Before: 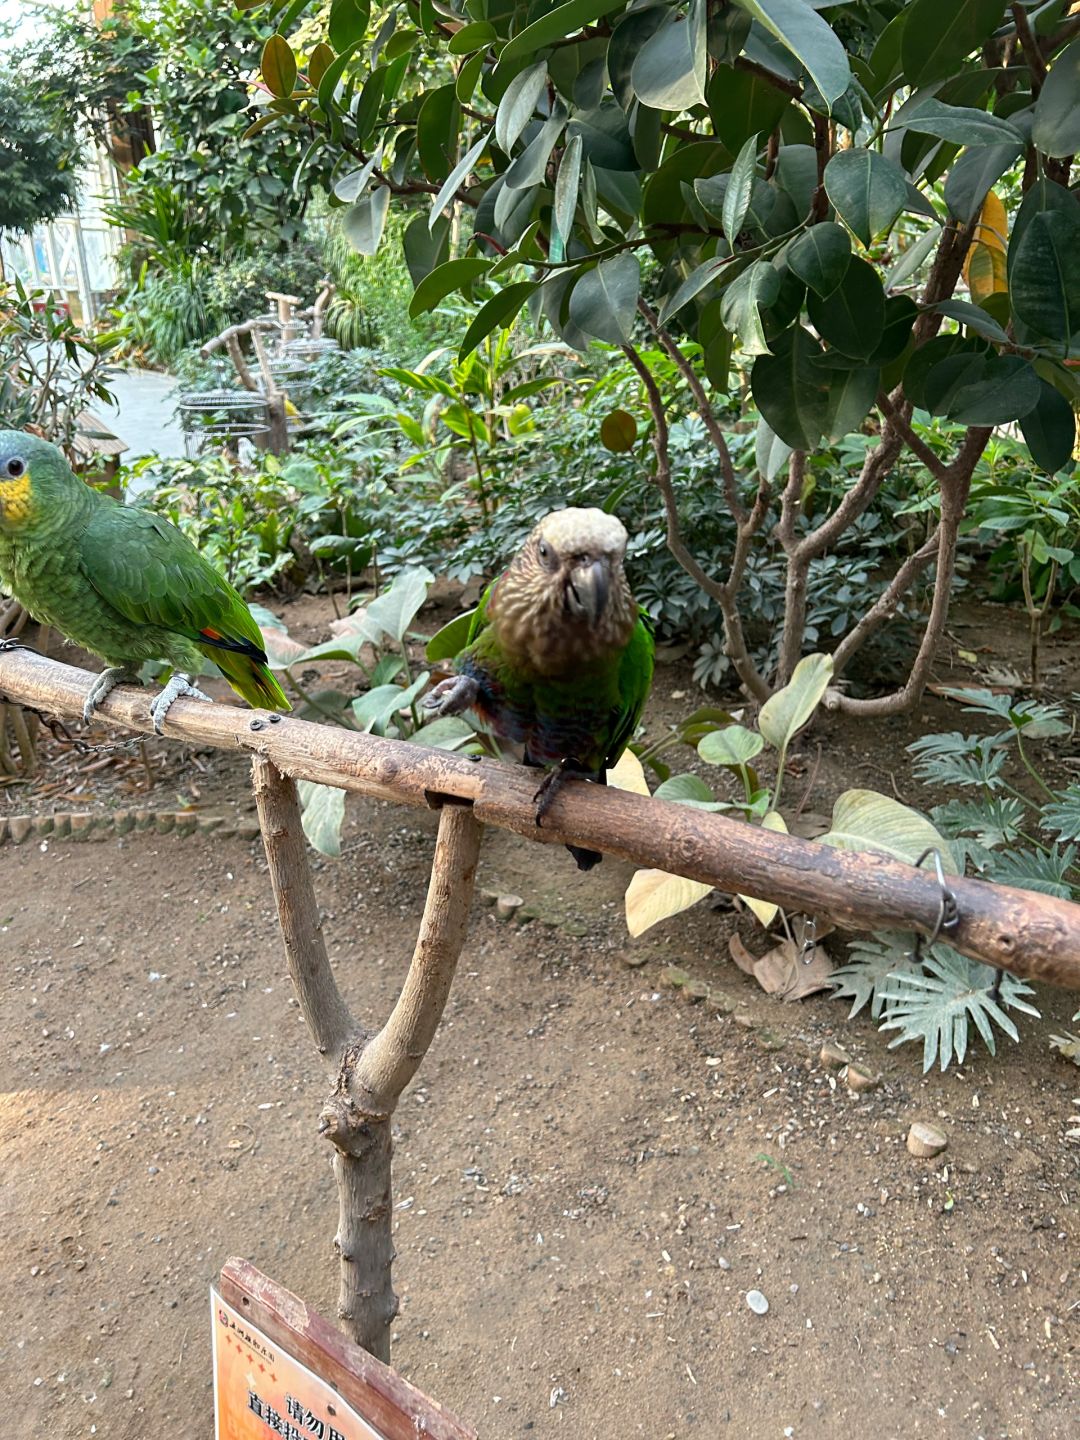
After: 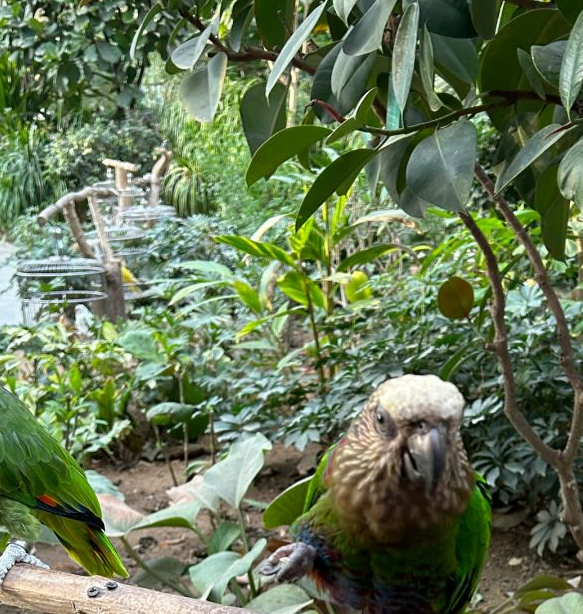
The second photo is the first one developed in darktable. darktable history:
crop: left 15.157%, top 9.252%, right 30.796%, bottom 48.09%
